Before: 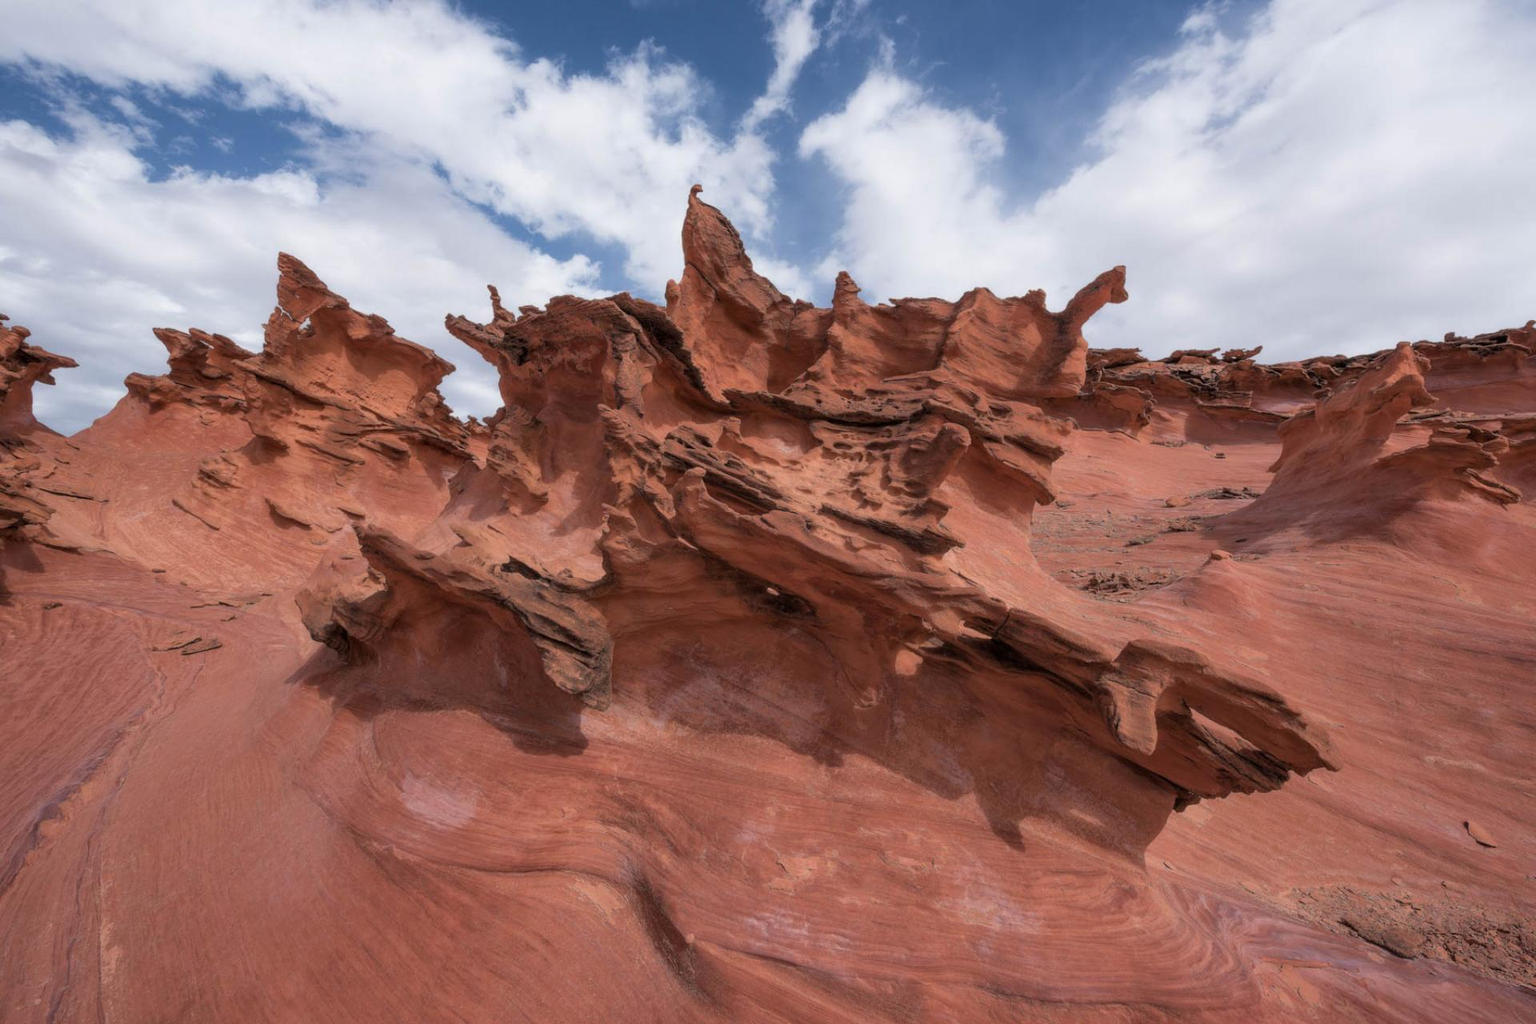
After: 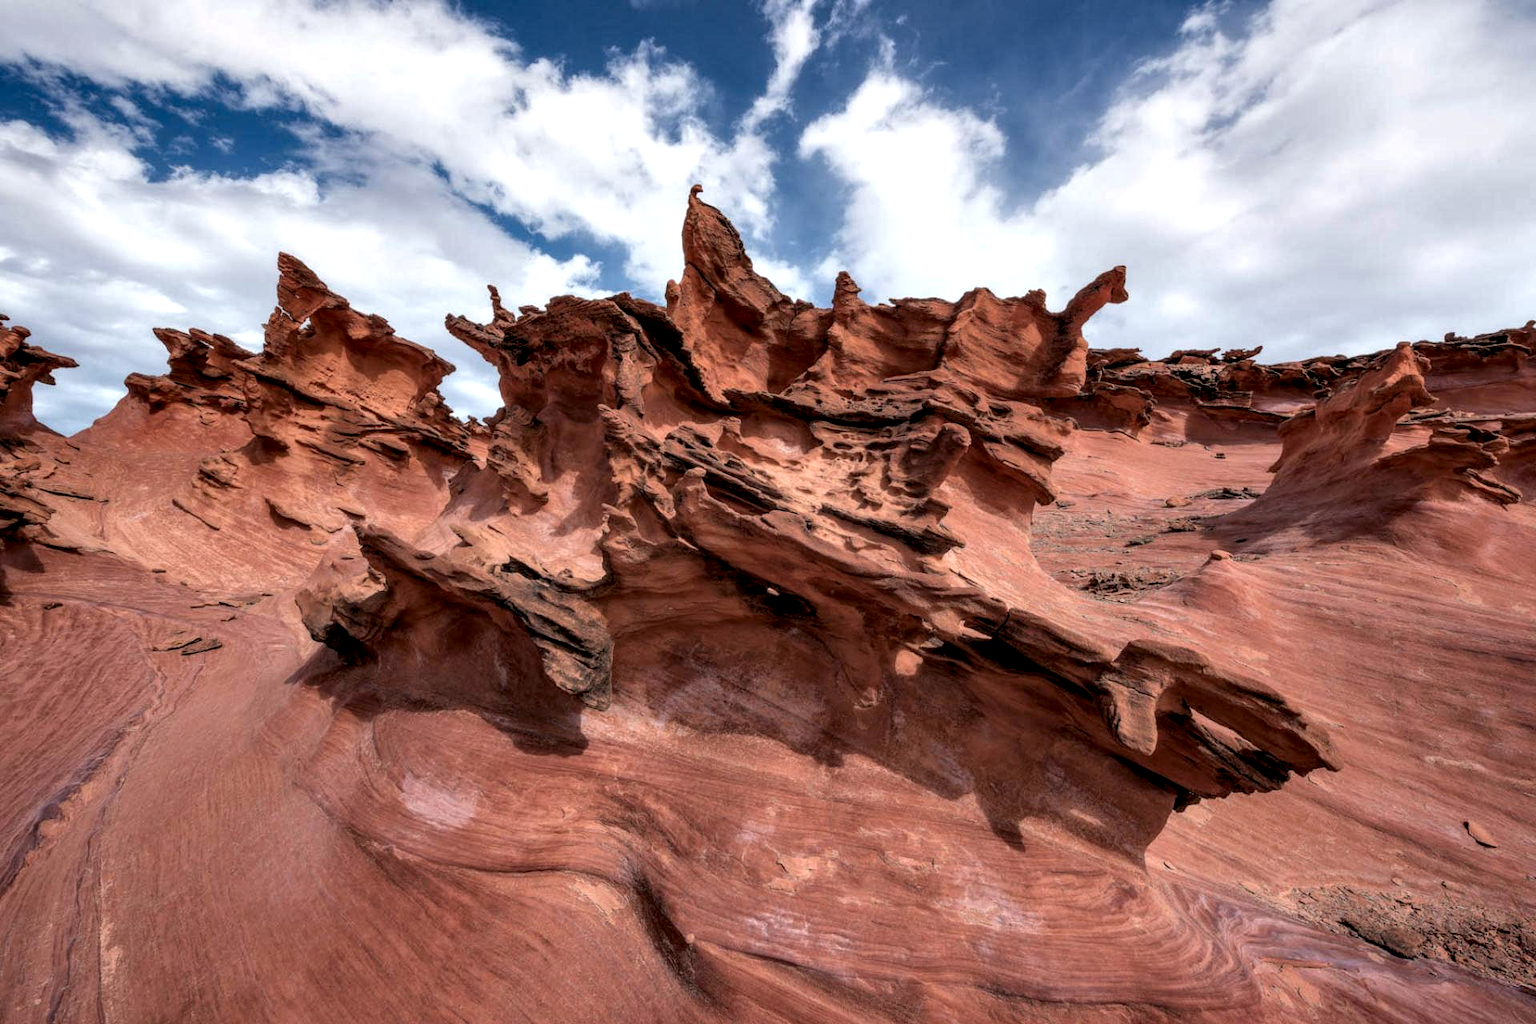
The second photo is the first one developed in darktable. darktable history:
contrast equalizer: octaves 7, y [[0.6 ×6], [0.55 ×6], [0 ×6], [0 ×6], [0 ×6]]
tone equalizer: edges refinement/feathering 500, mask exposure compensation -1.57 EV, preserve details no
local contrast: detail 130%
